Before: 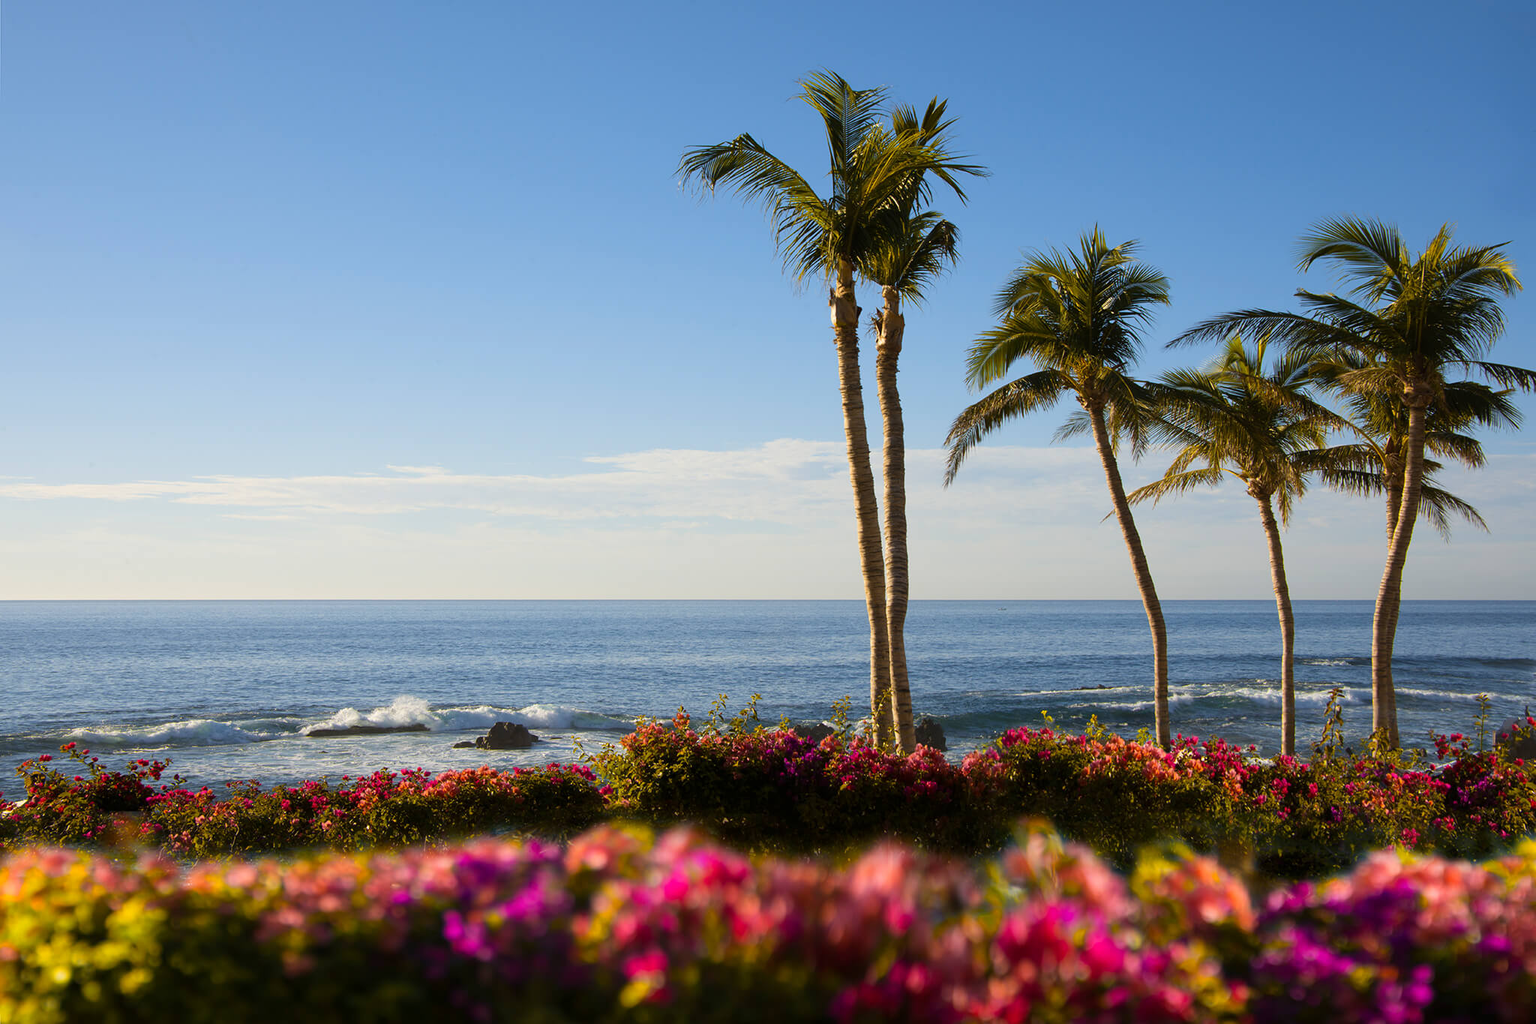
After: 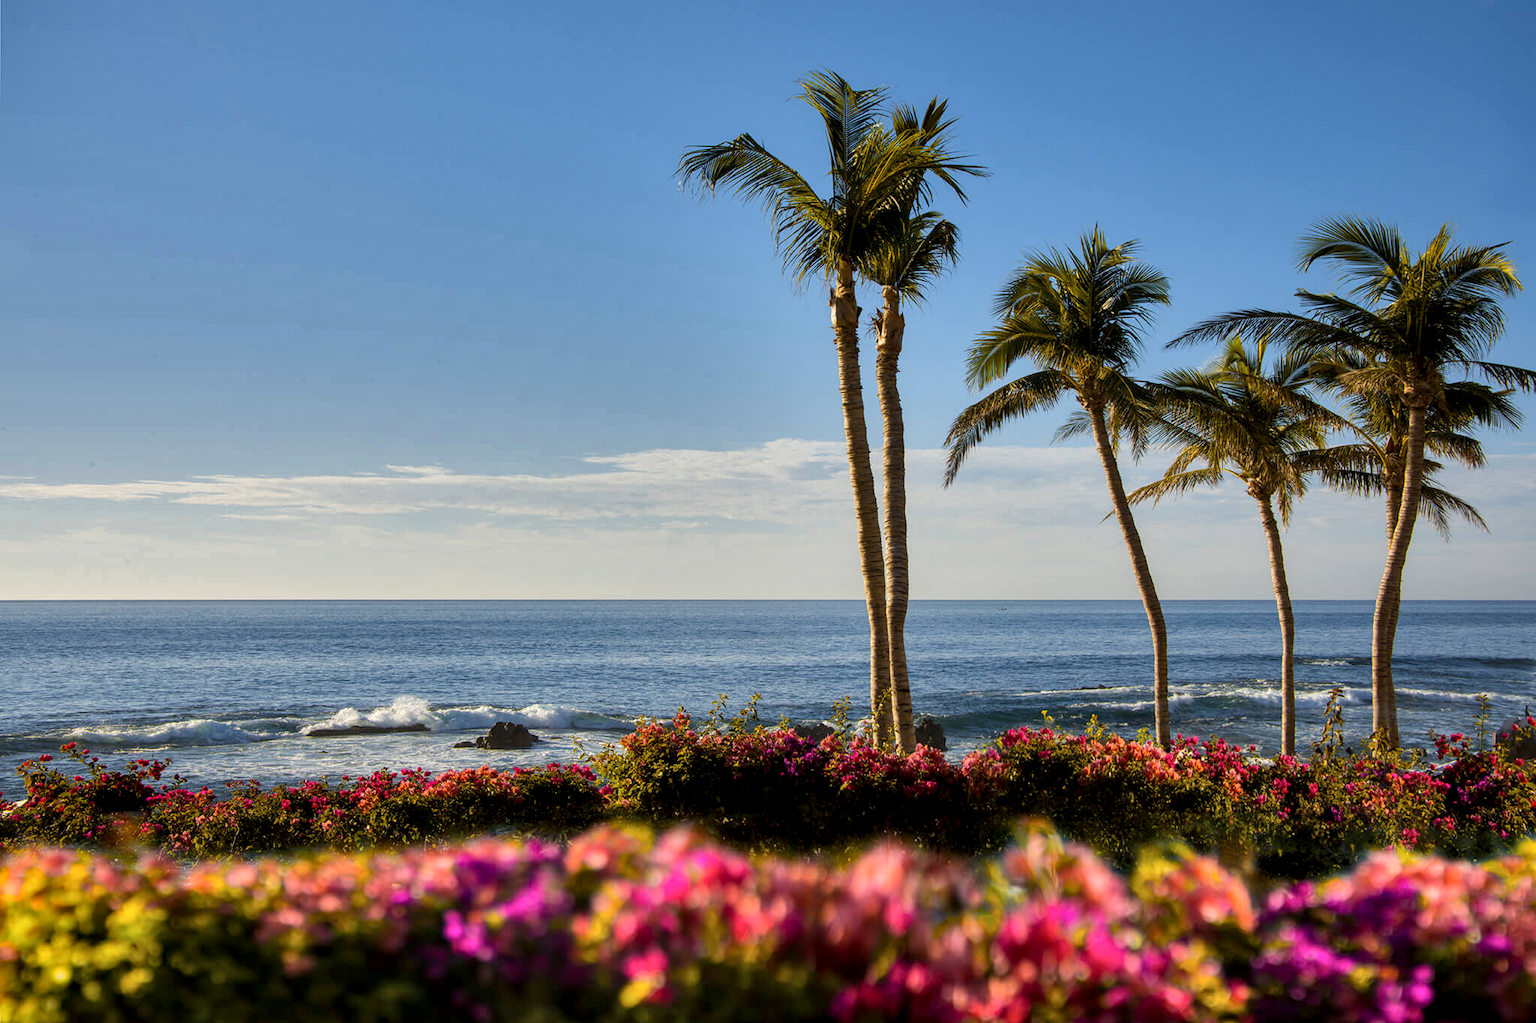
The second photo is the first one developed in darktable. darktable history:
exposure: black level correction 0.002, compensate highlight preservation false
shadows and highlights: radius 108.52, shadows 44.07, highlights -67.8, low approximation 0.01, soften with gaussian
local contrast: detail 130%
